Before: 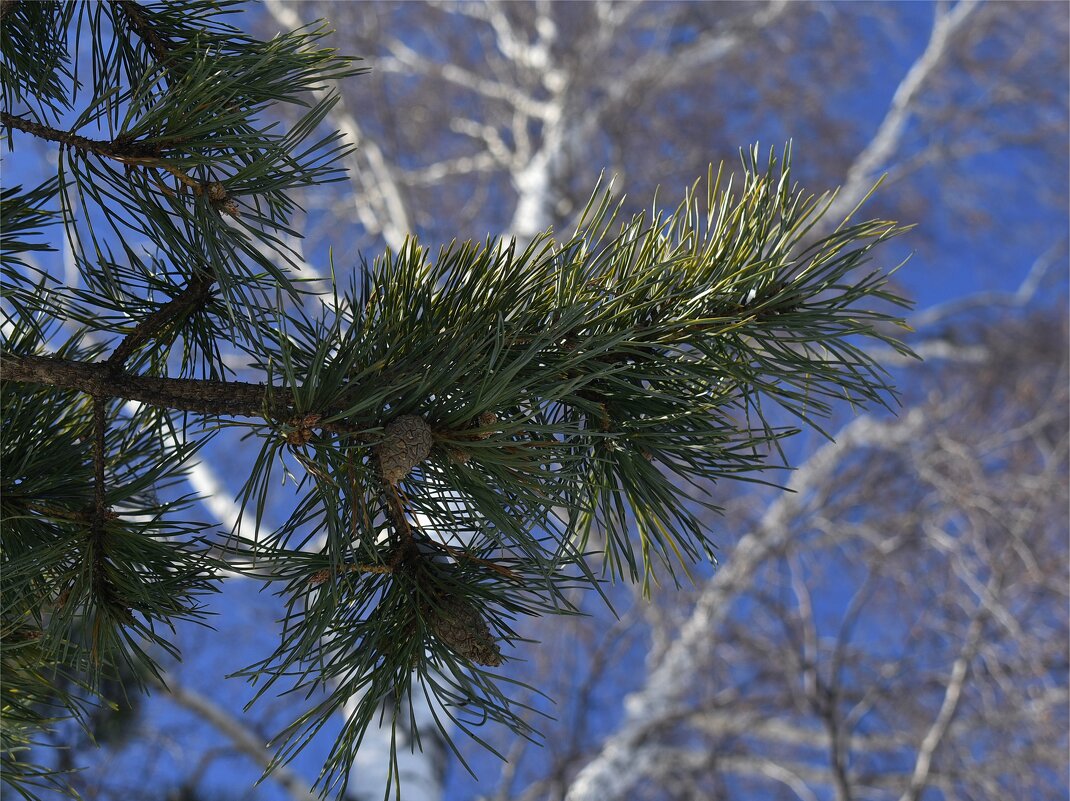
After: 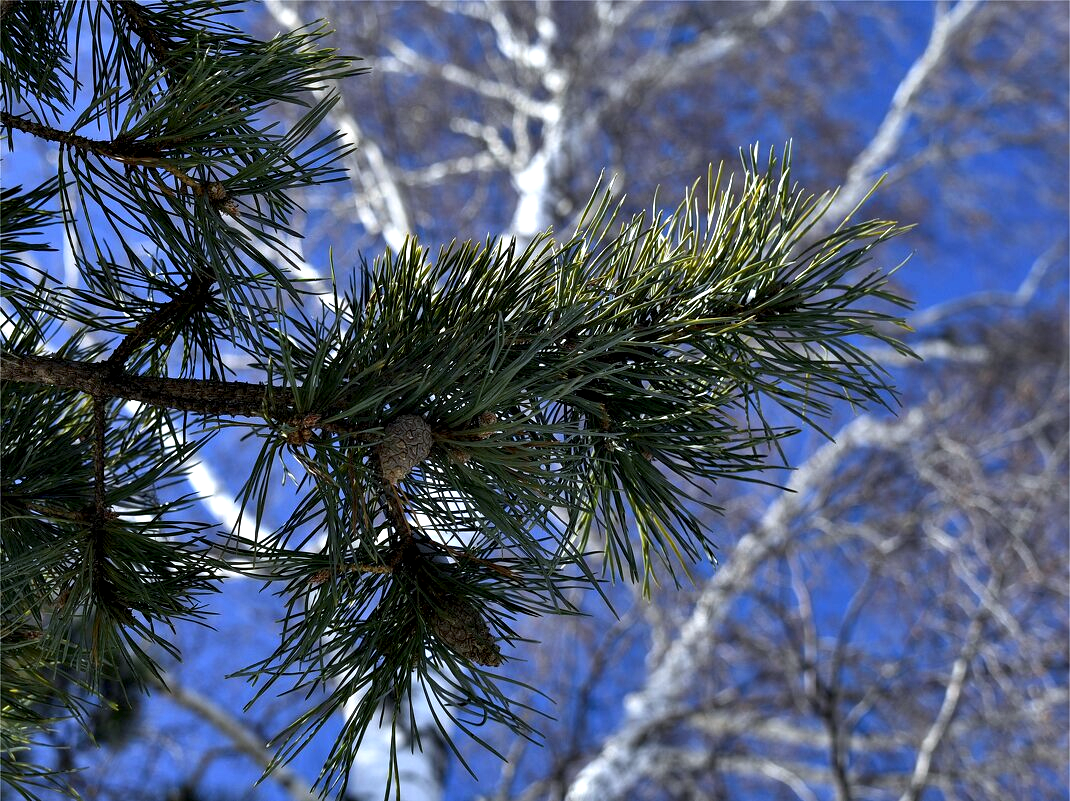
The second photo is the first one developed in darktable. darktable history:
contrast equalizer: octaves 7, y [[0.6 ×6], [0.55 ×6], [0 ×6], [0 ×6], [0 ×6]]
white balance: red 0.954, blue 1.079
